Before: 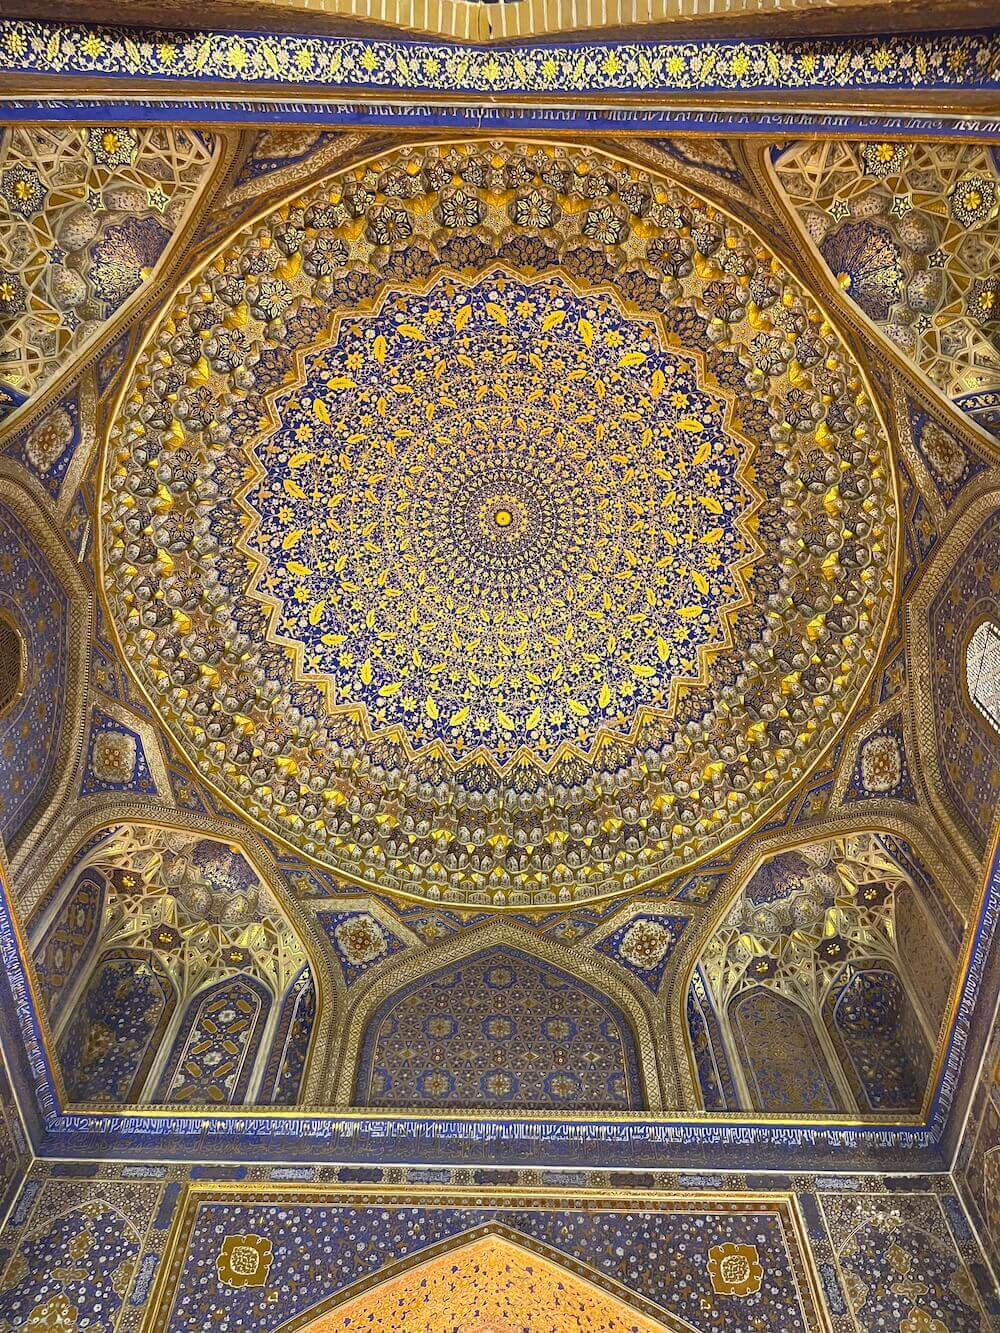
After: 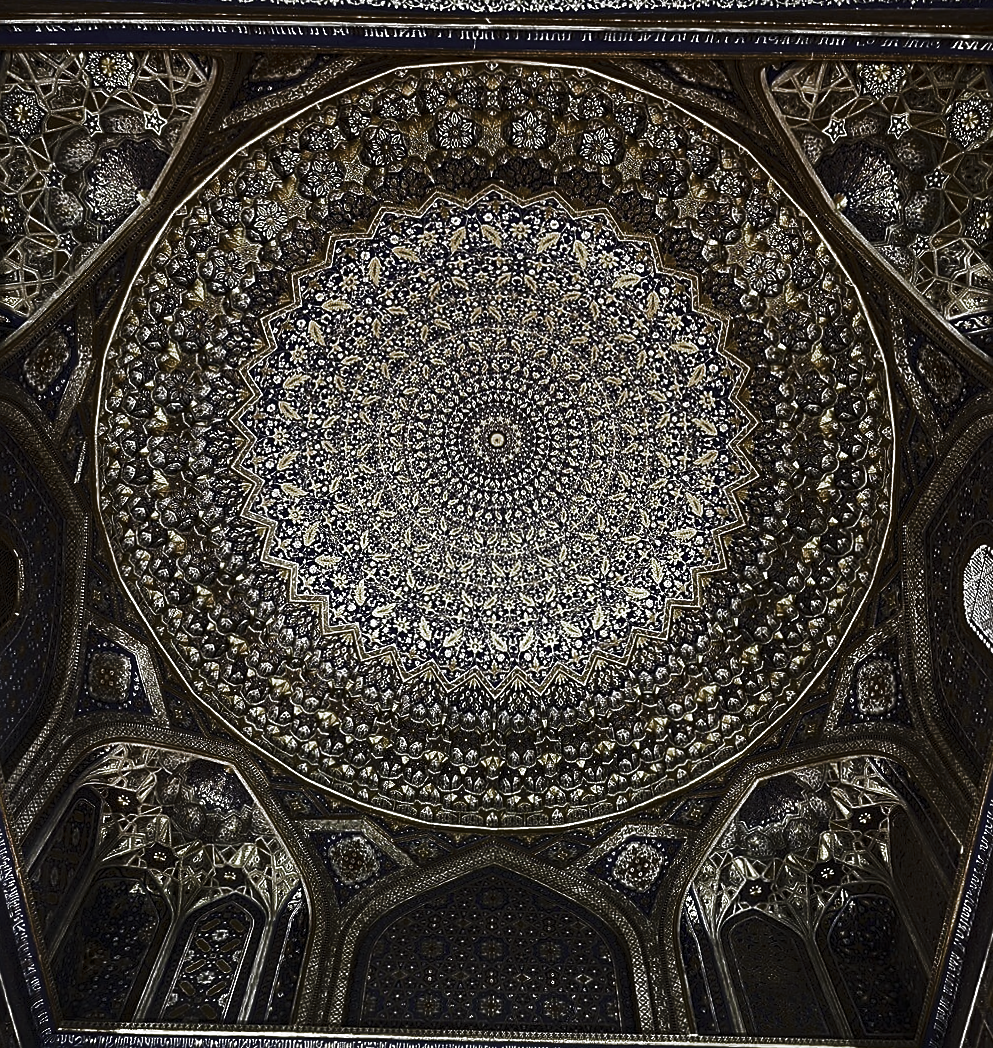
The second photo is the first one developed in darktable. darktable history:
rotate and perspective: rotation 0.192°, lens shift (horizontal) -0.015, crop left 0.005, crop right 0.996, crop top 0.006, crop bottom 0.99
tone curve: curves: ch0 [(0, 0) (0.765, 0.349) (1, 1)], color space Lab, linked channels, preserve colors none
tone equalizer: on, module defaults
white balance: red 0.974, blue 1.044
filmic rgb: black relative exposure -8.2 EV, white relative exposure 2.2 EV, threshold 3 EV, hardness 7.11, latitude 75%, contrast 1.325, highlights saturation mix -2%, shadows ↔ highlights balance 30%, preserve chrominance RGB euclidean norm, color science v5 (2021), contrast in shadows safe, contrast in highlights safe, enable highlight reconstruction true
haze removal: compatibility mode true, adaptive false
sharpen: on, module defaults
crop and rotate: top 5.667%, bottom 14.937%
